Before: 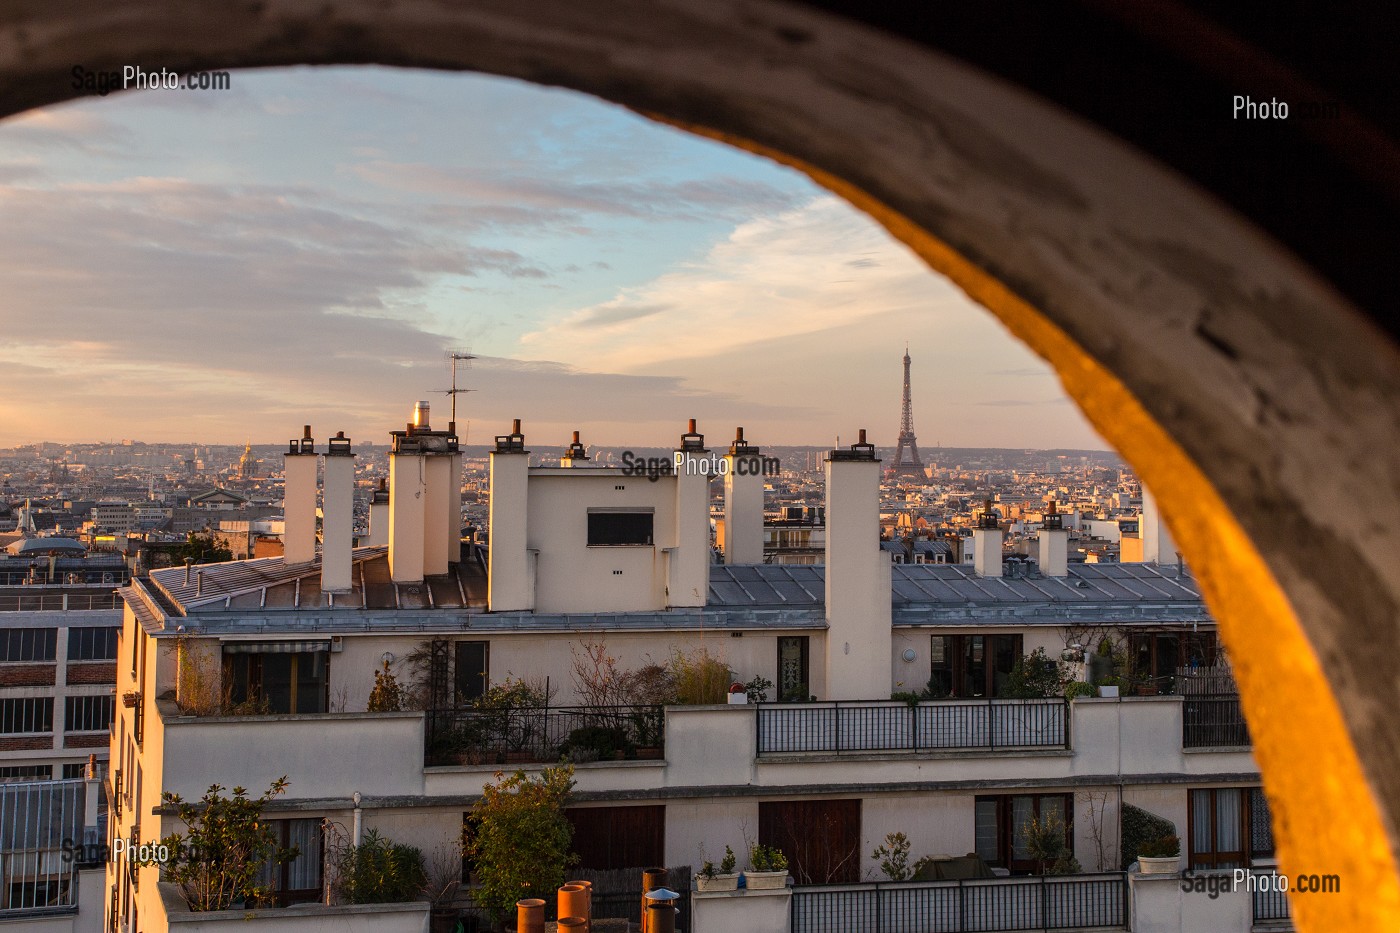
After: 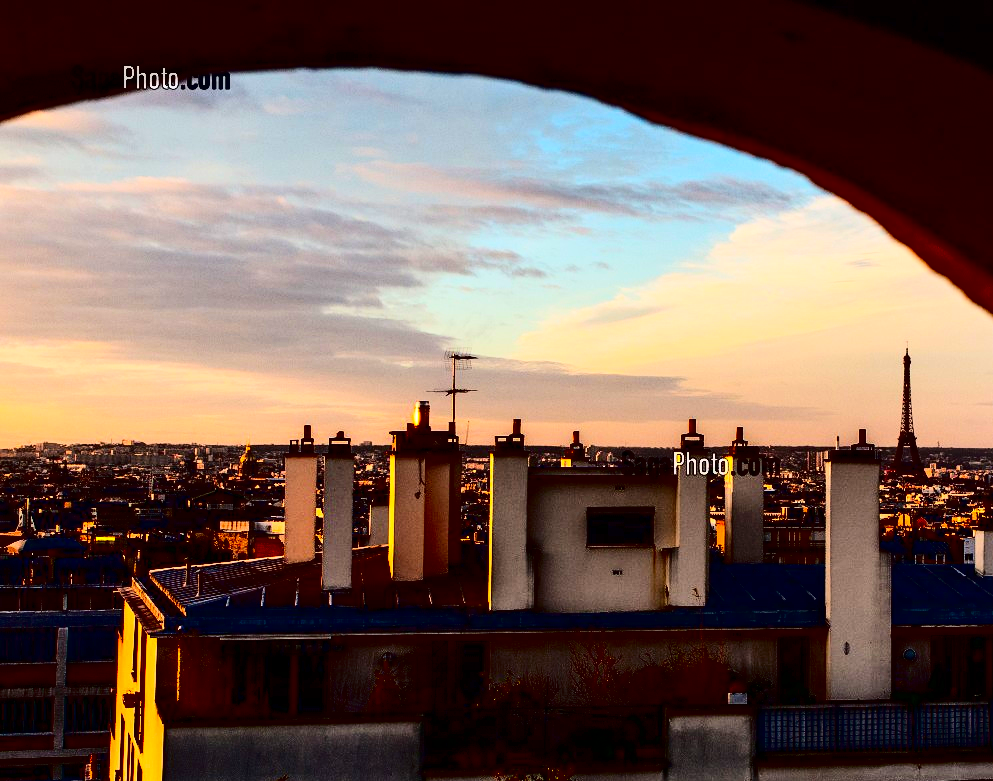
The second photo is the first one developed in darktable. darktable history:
crop: right 29.04%, bottom 16.286%
contrast brightness saturation: contrast 0.787, brightness -0.981, saturation 0.988
